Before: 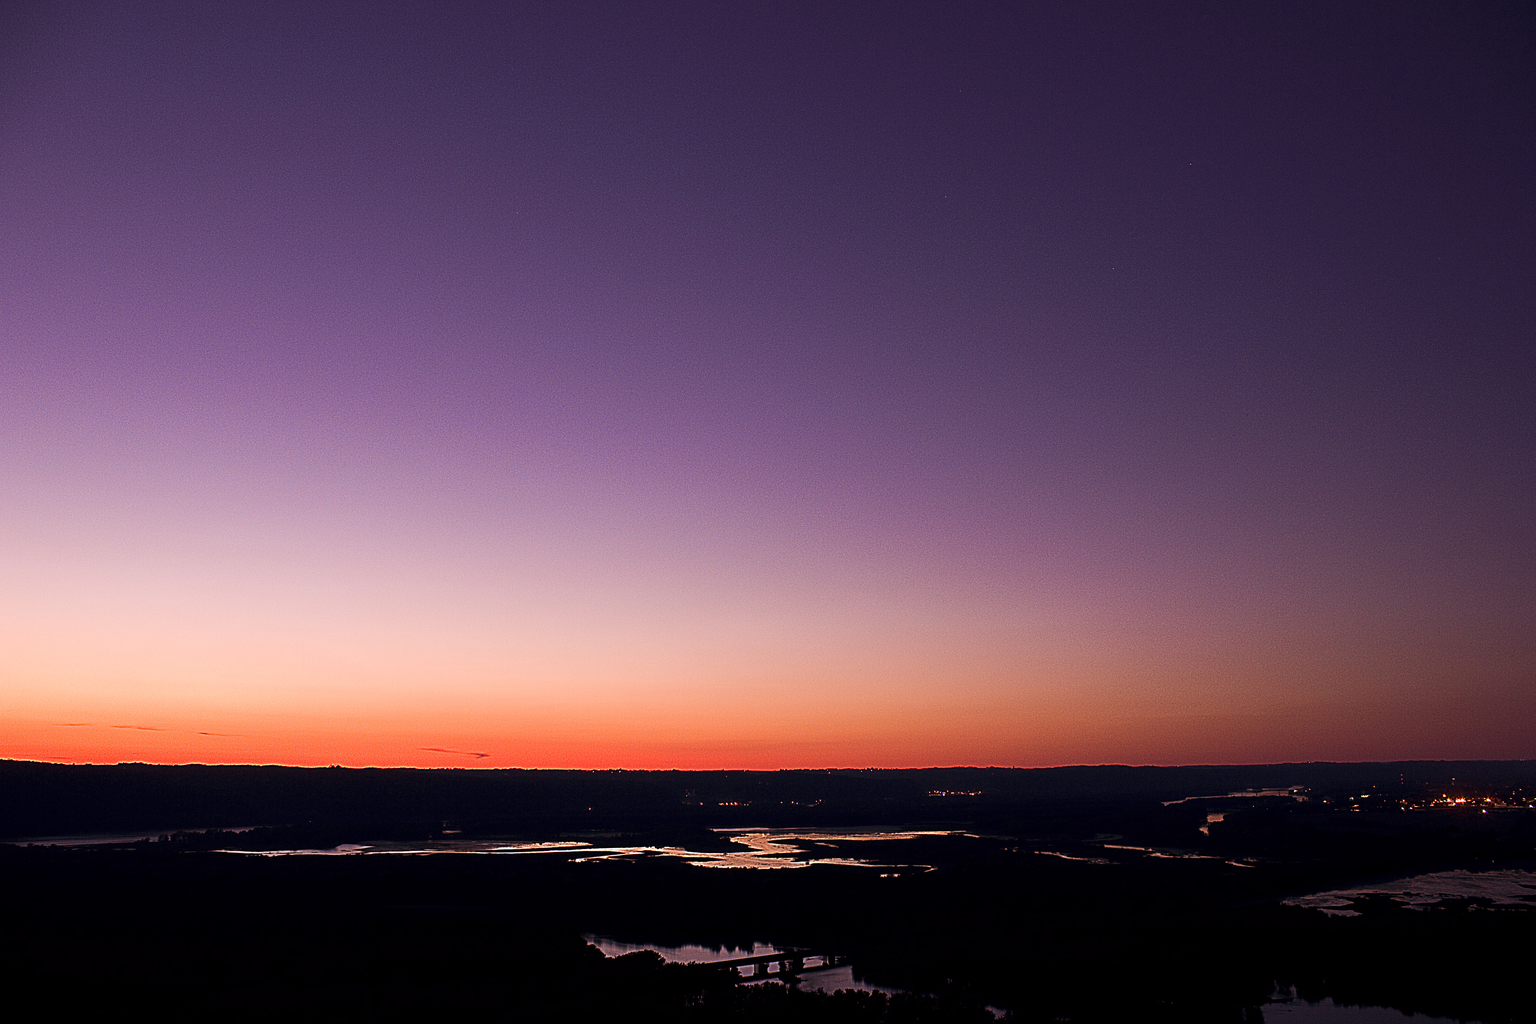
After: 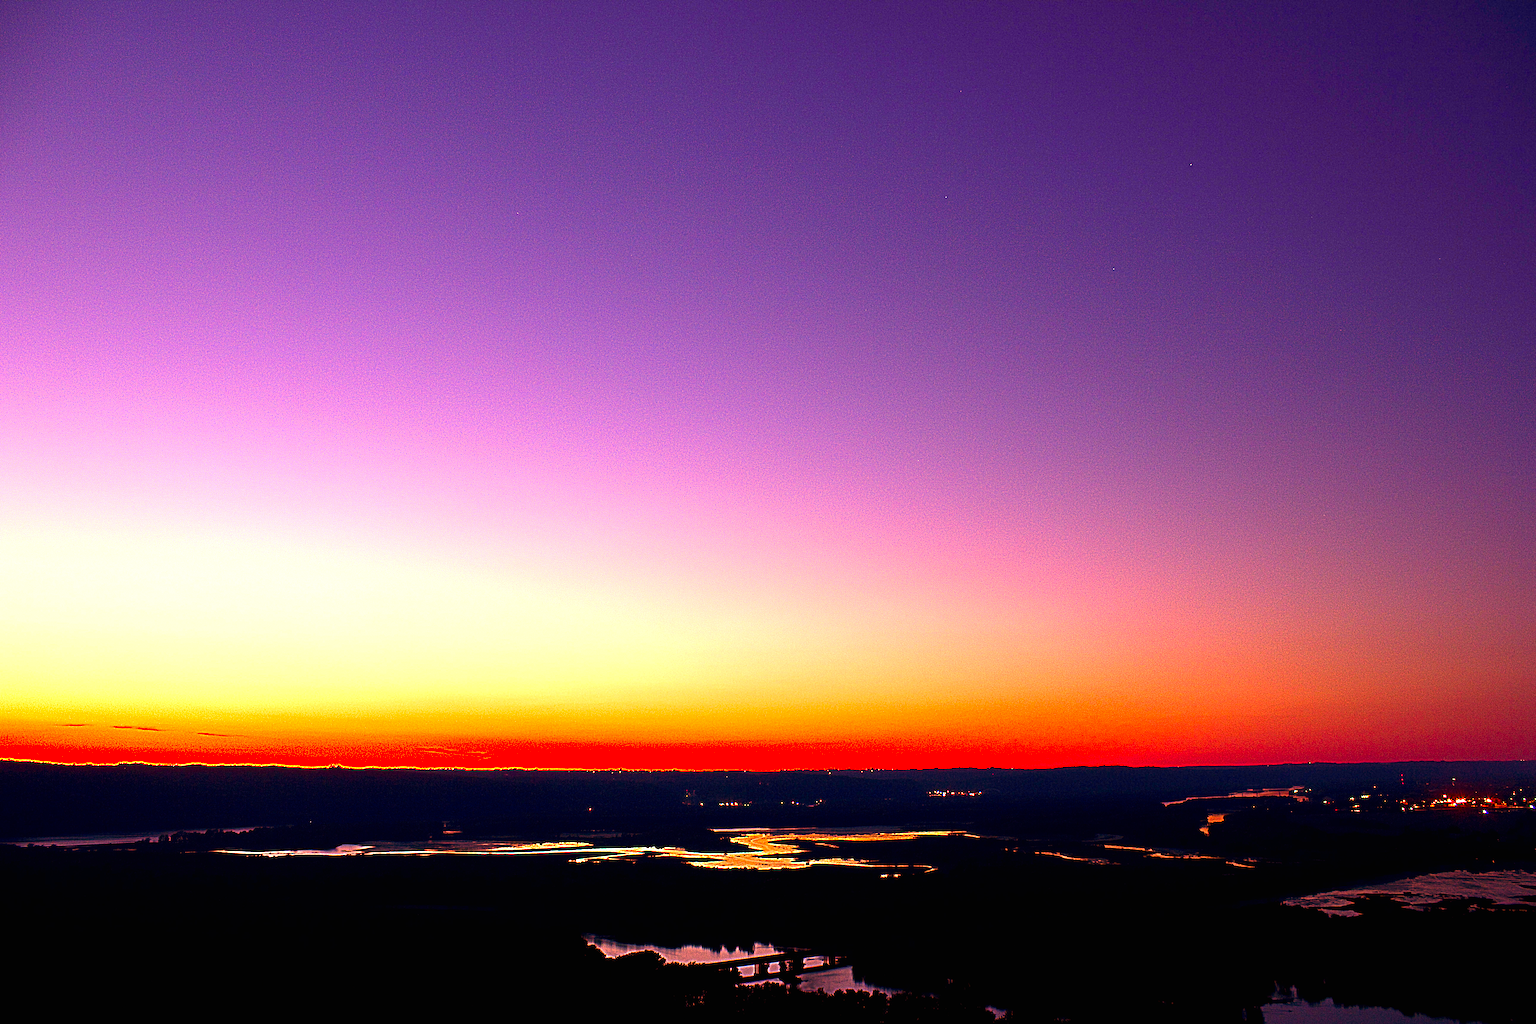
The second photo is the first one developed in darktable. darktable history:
color correction: highlights a* -10.77, highlights b* 9.8, saturation 1.72
exposure: black level correction 0, exposure 1.125 EV, compensate exposure bias true, compensate highlight preservation false
